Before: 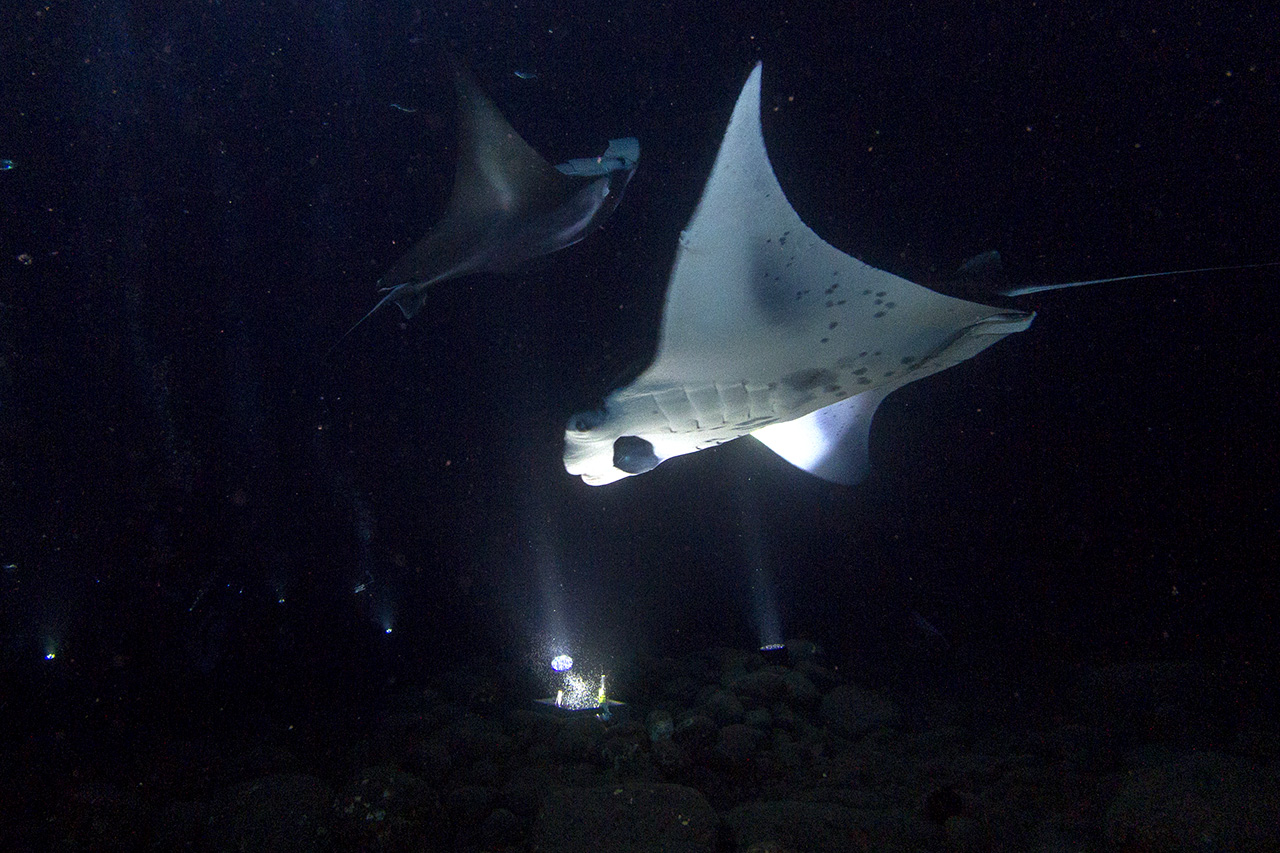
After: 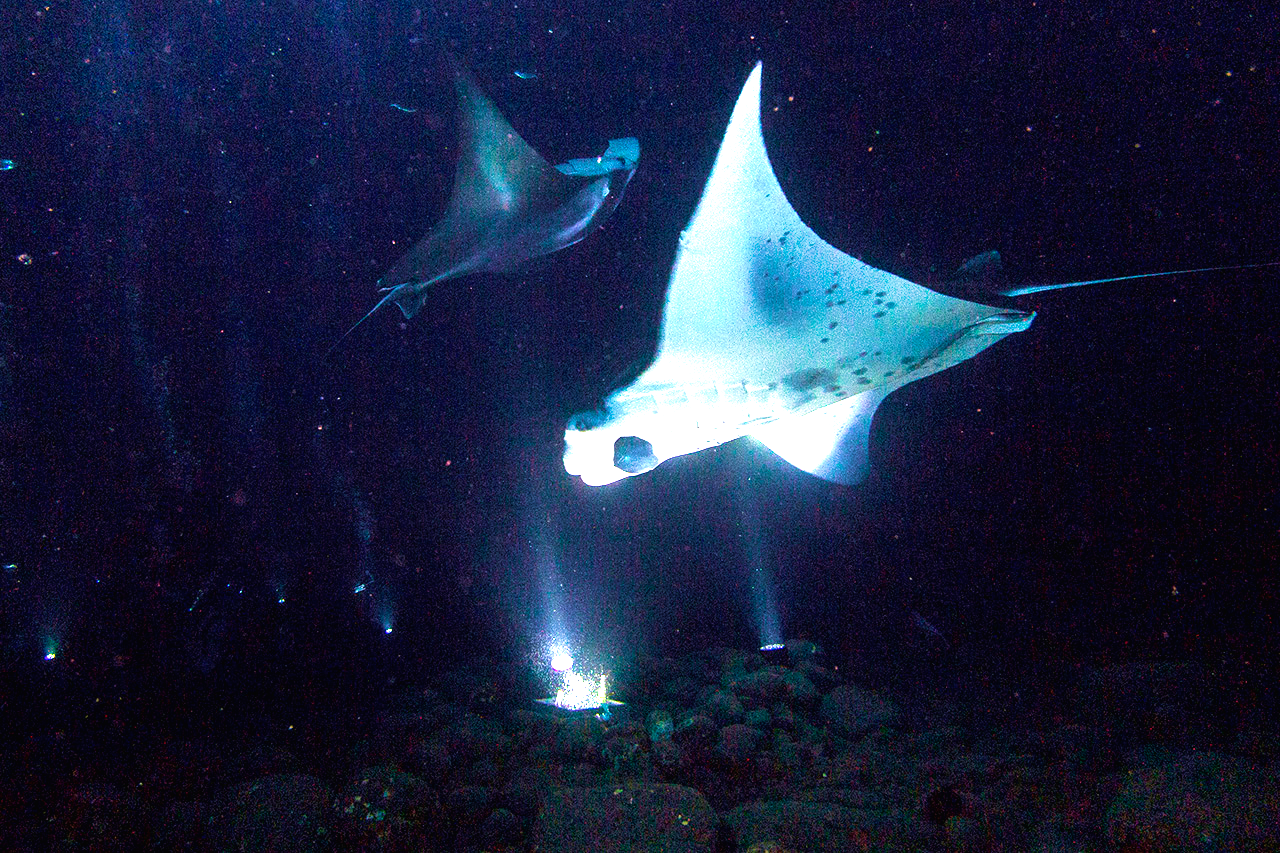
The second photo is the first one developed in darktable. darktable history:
exposure: black level correction 0, exposure 2.327 EV, compensate exposure bias true, compensate highlight preservation false
velvia: strength 74%
